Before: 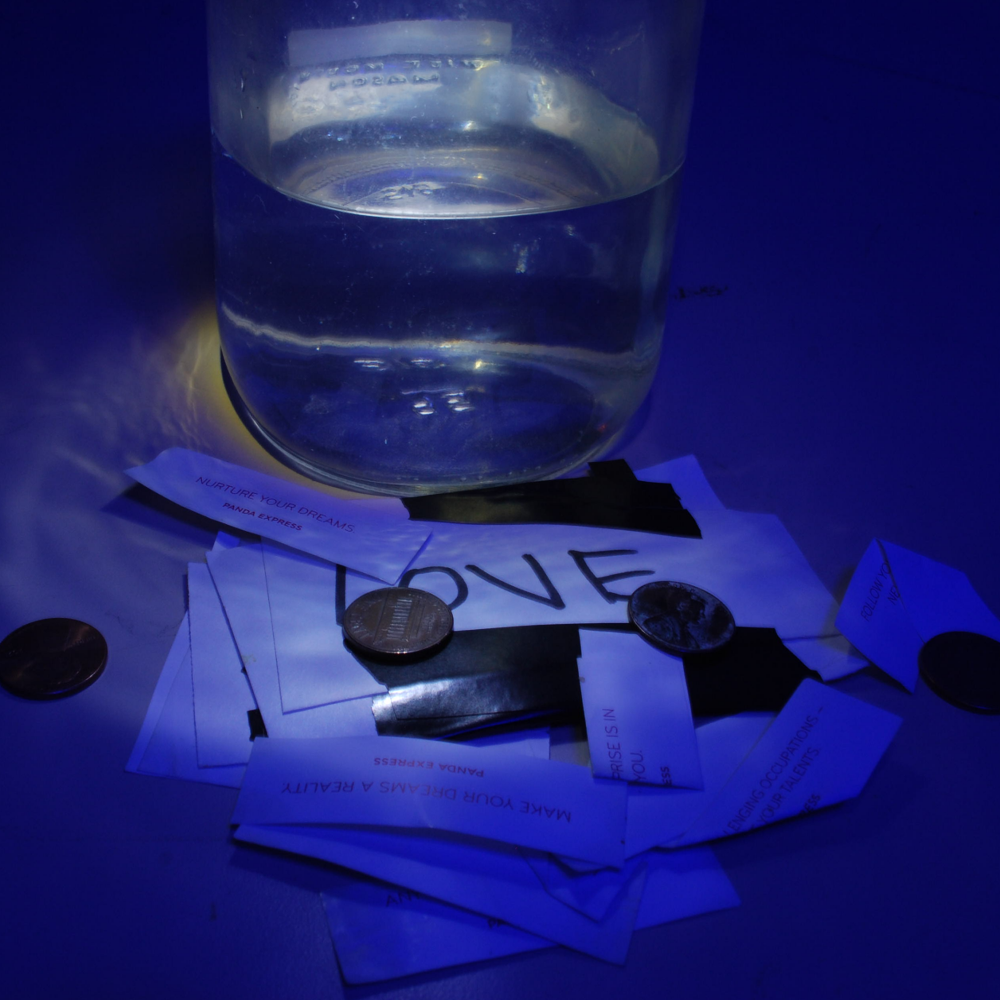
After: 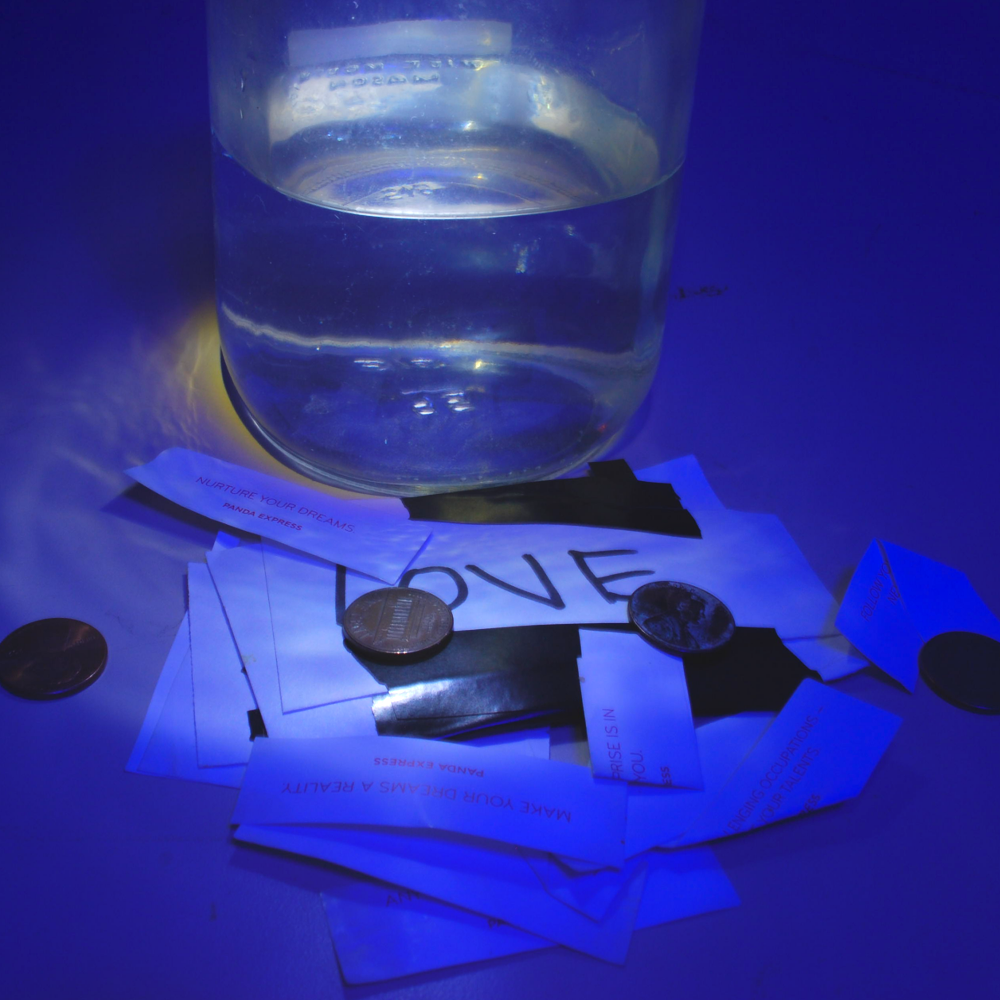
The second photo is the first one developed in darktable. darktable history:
exposure: black level correction 0, exposure 1.095 EV, compensate highlight preservation false
local contrast: detail 69%
